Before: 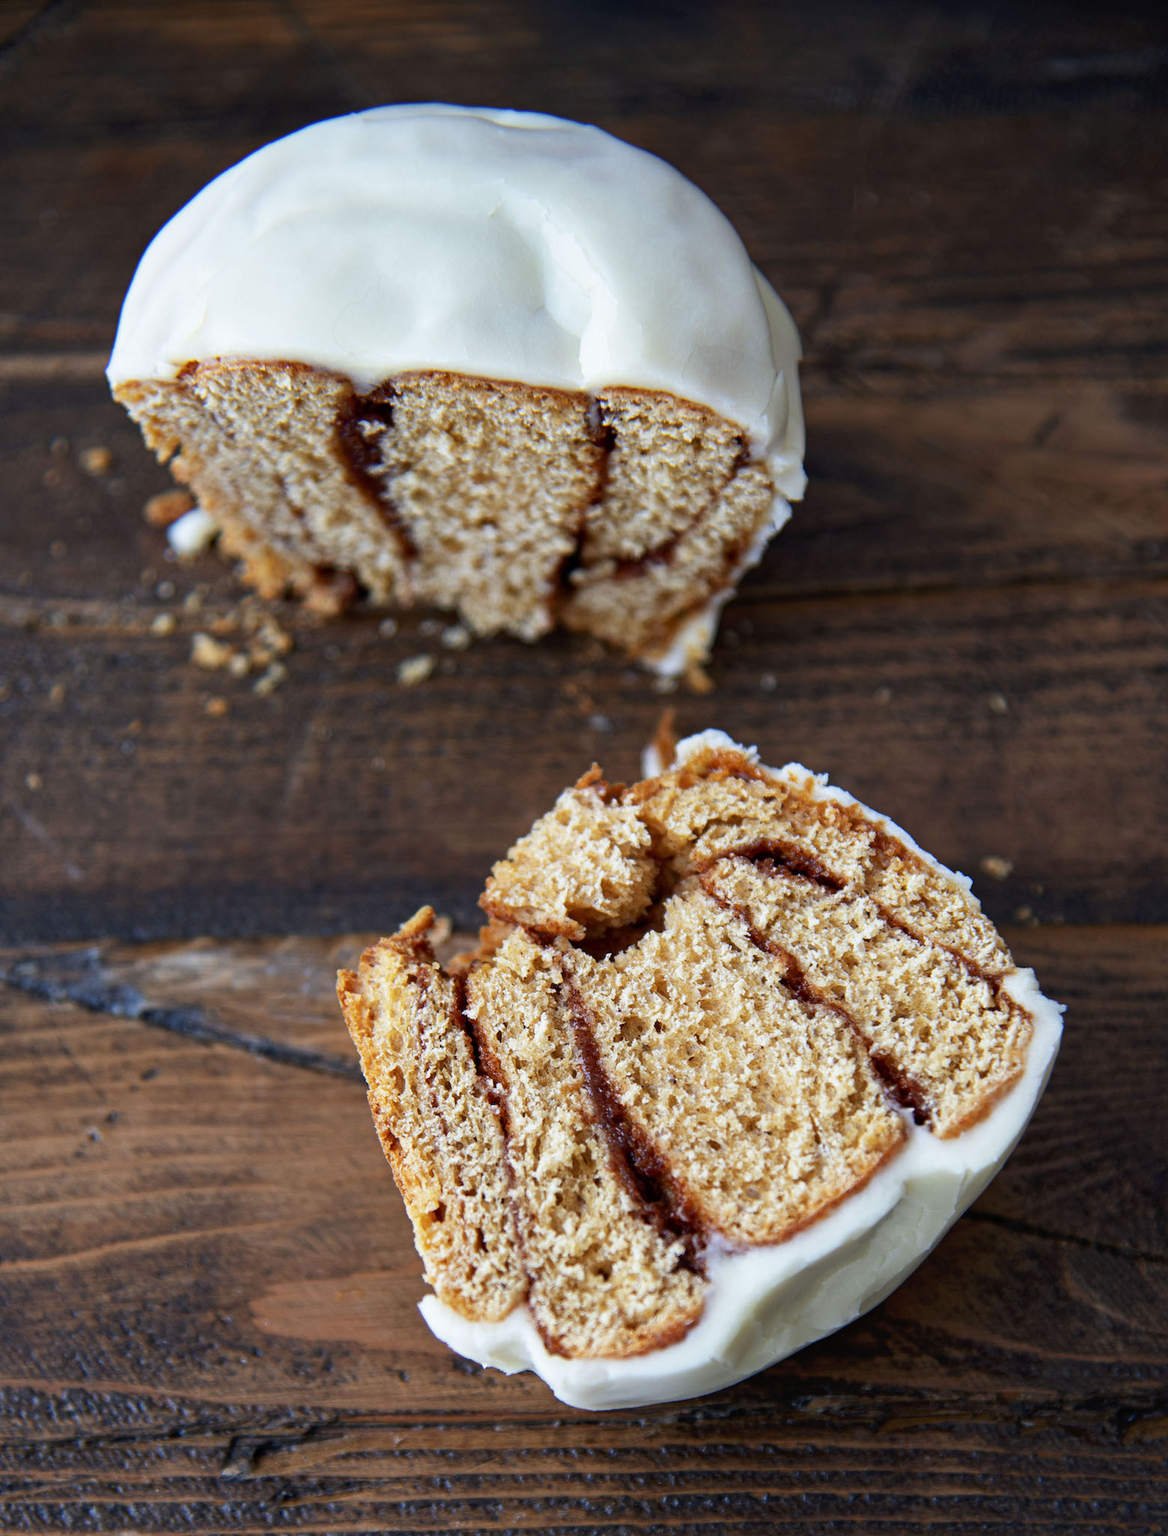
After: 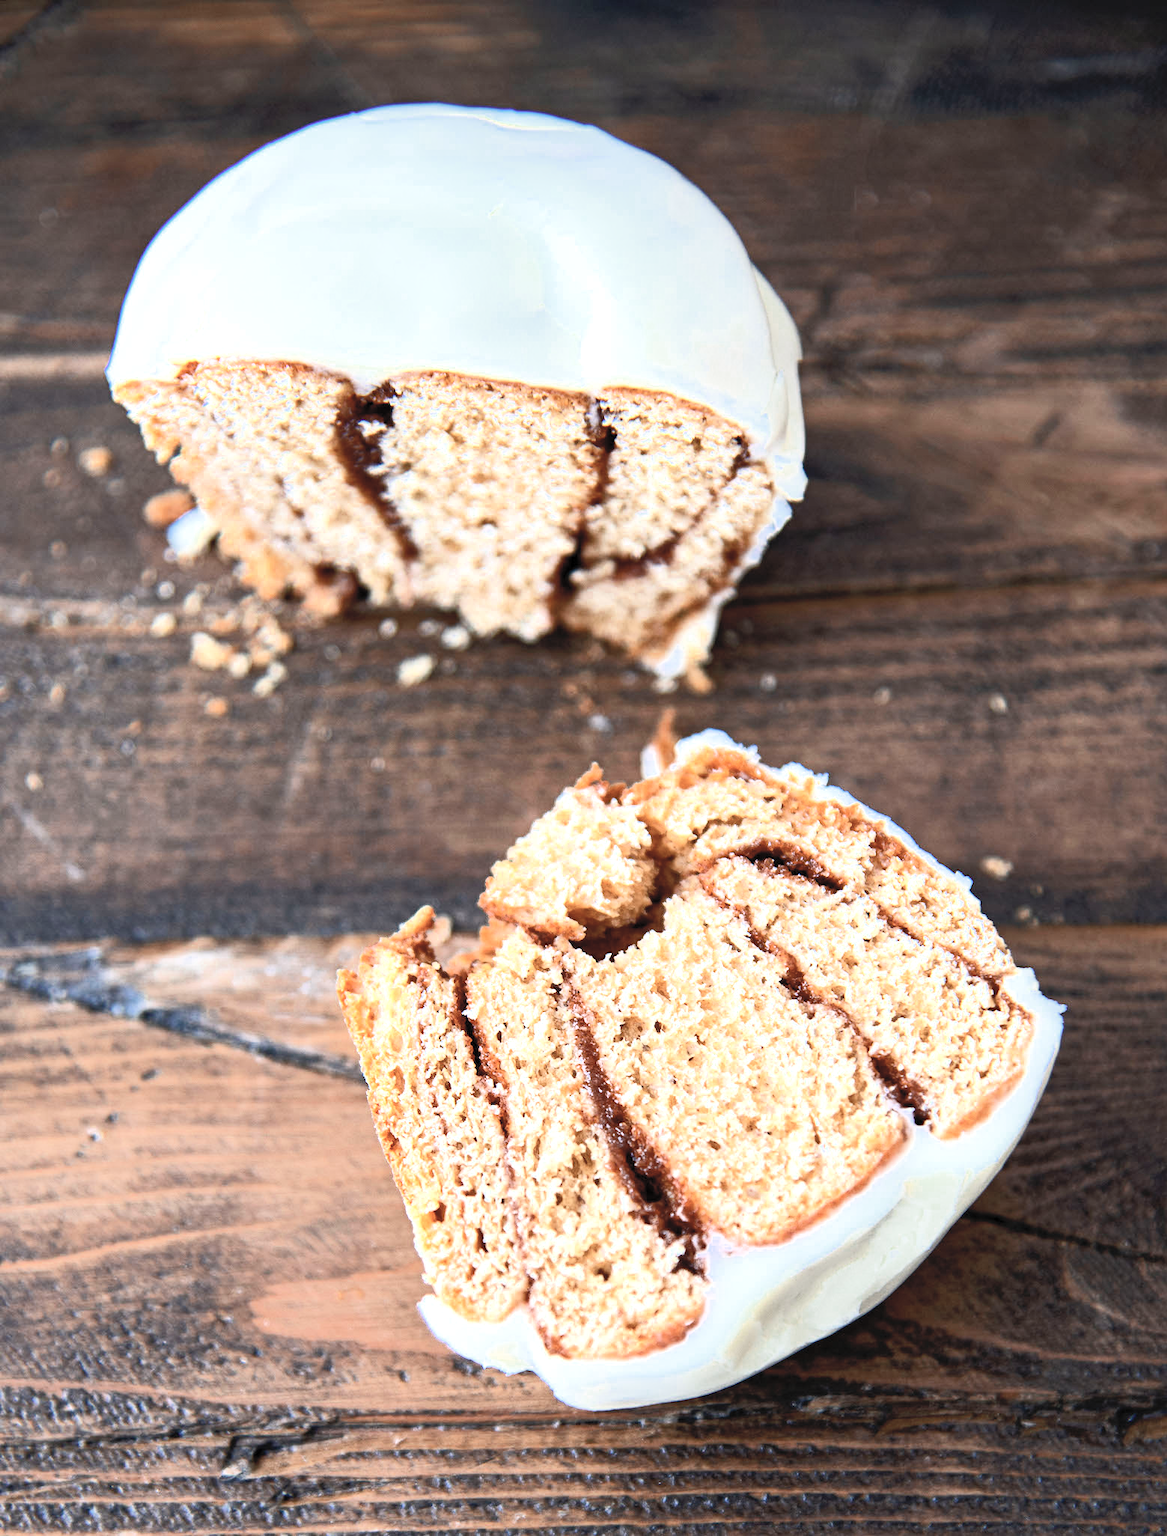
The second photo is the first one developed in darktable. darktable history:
color zones: curves: ch0 [(0, 0.5) (0.125, 0.4) (0.25, 0.5) (0.375, 0.4) (0.5, 0.4) (0.625, 0.35) (0.75, 0.35) (0.875, 0.5)]; ch1 [(0, 0.35) (0.125, 0.45) (0.25, 0.35) (0.375, 0.35) (0.5, 0.35) (0.625, 0.35) (0.75, 0.45) (0.875, 0.35)]; ch2 [(0, 0.6) (0.125, 0.5) (0.25, 0.5) (0.375, 0.6) (0.5, 0.6) (0.625, 0.5) (0.75, 0.5) (0.875, 0.5)]
contrast brightness saturation: contrast 0.43, brightness 0.56, saturation -0.19
exposure: exposure 0.95 EV, compensate highlight preservation false
